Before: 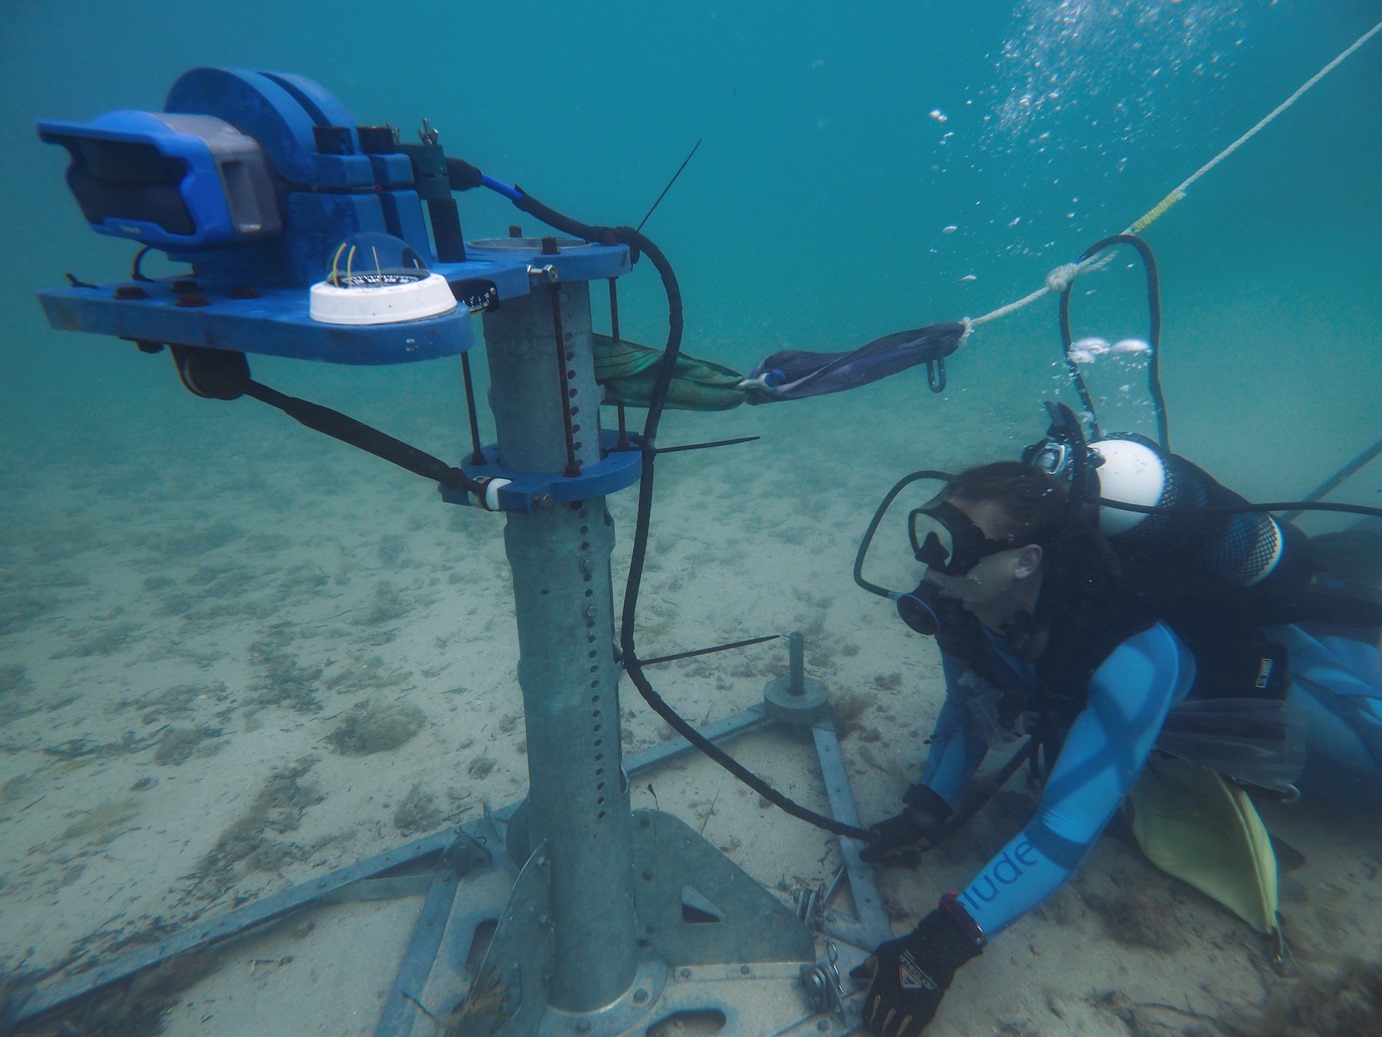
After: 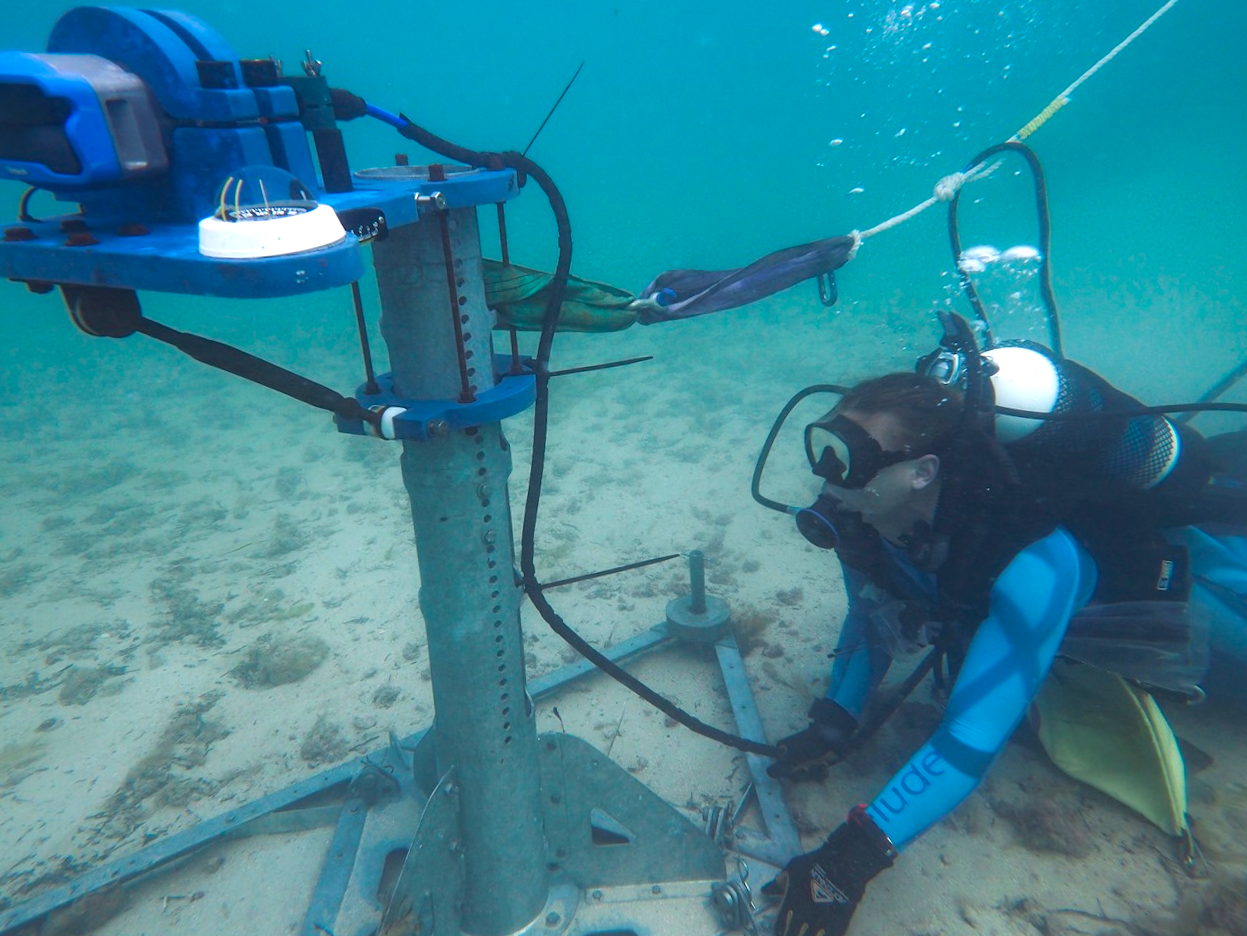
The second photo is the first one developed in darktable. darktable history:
crop and rotate: angle 1.96°, left 5.673%, top 5.673%
exposure: black level correction 0.001, exposure 0.675 EV, compensate highlight preservation false
